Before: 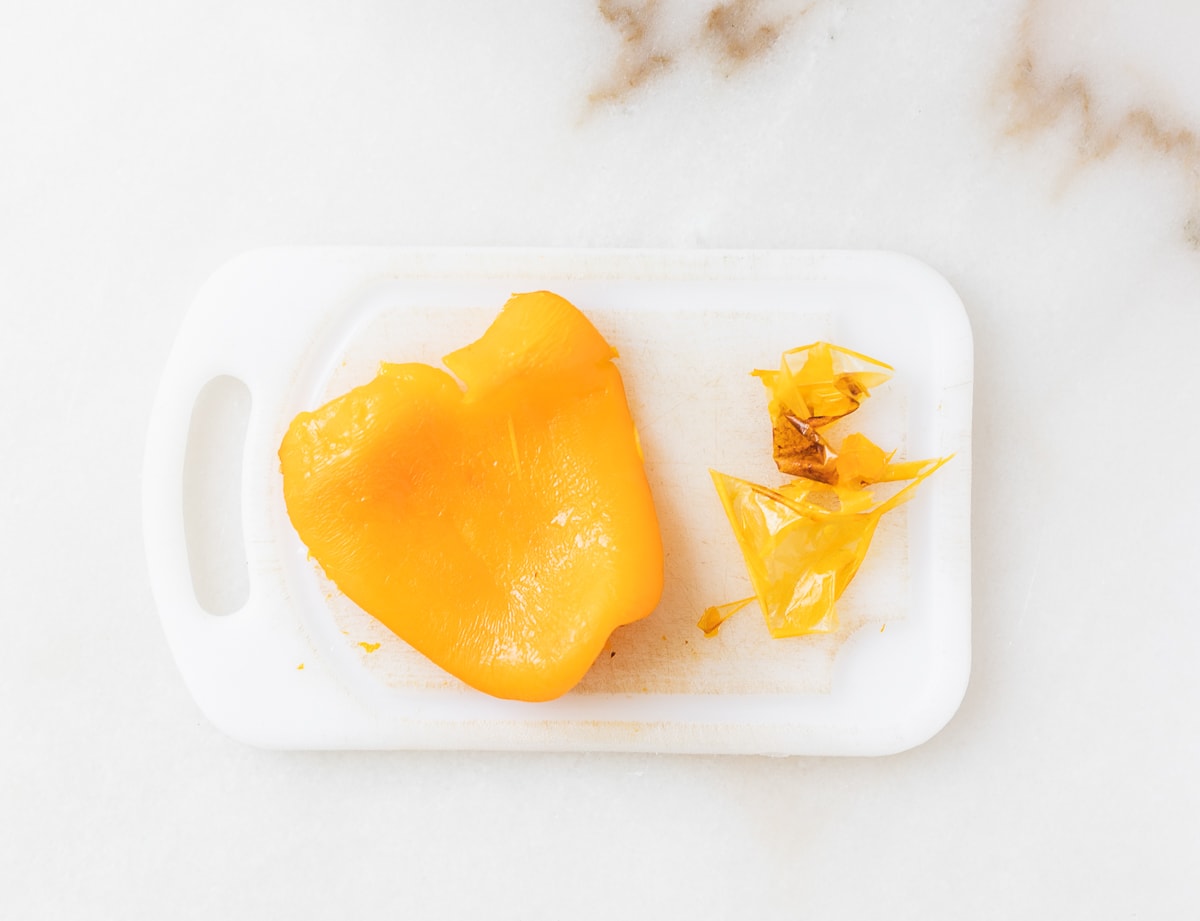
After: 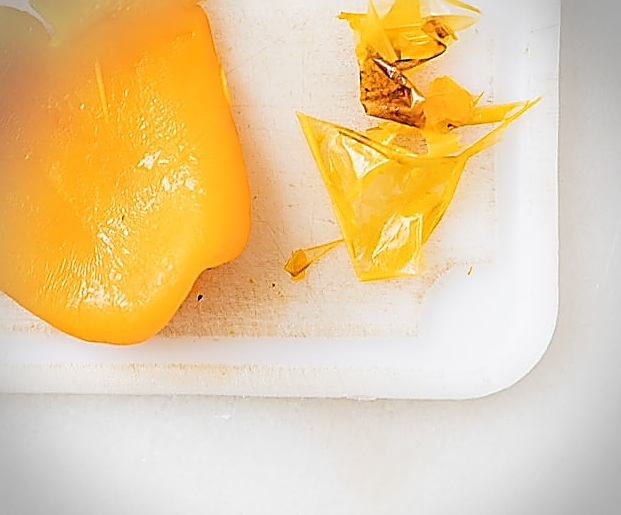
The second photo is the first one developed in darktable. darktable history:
sharpen: amount 1.861
vignetting: dithering 8-bit output, unbound false
crop: left 34.479%, top 38.822%, right 13.718%, bottom 5.172%
